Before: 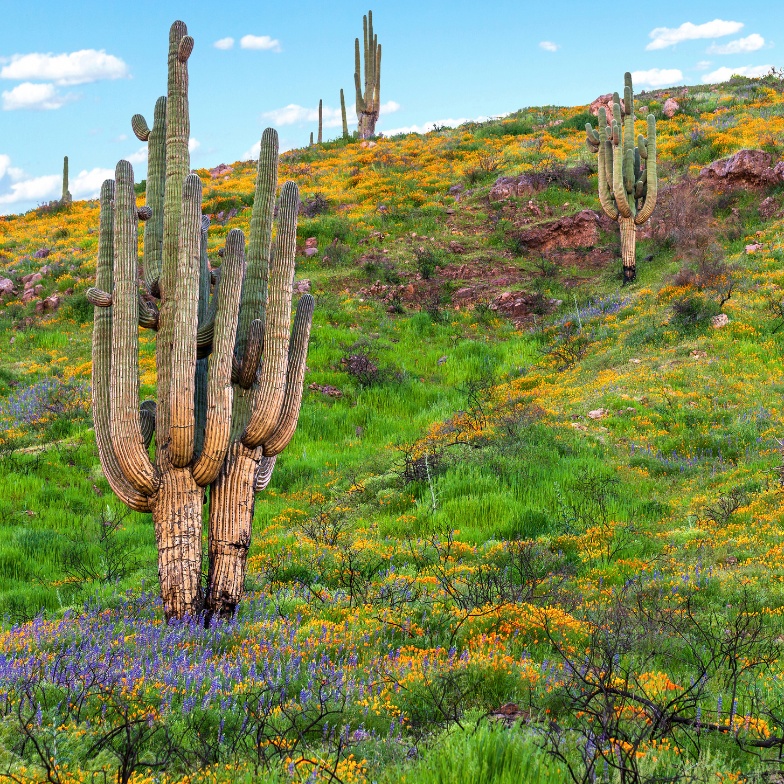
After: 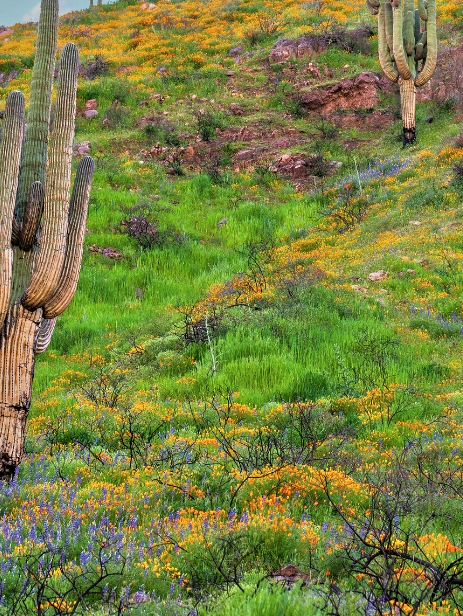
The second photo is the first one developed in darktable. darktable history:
crop and rotate: left 28.256%, top 17.734%, right 12.656%, bottom 3.573%
contrast brightness saturation: saturation -0.05
shadows and highlights: radius 331.84, shadows 53.55, highlights -100, compress 94.63%, highlights color adjustment 73.23%, soften with gaussian
tone equalizer: -7 EV 0.15 EV, -6 EV 0.6 EV, -5 EV 1.15 EV, -4 EV 1.33 EV, -3 EV 1.15 EV, -2 EV 0.6 EV, -1 EV 0.15 EV, mask exposure compensation -0.5 EV
exposure: exposure -1 EV, compensate highlight preservation false
